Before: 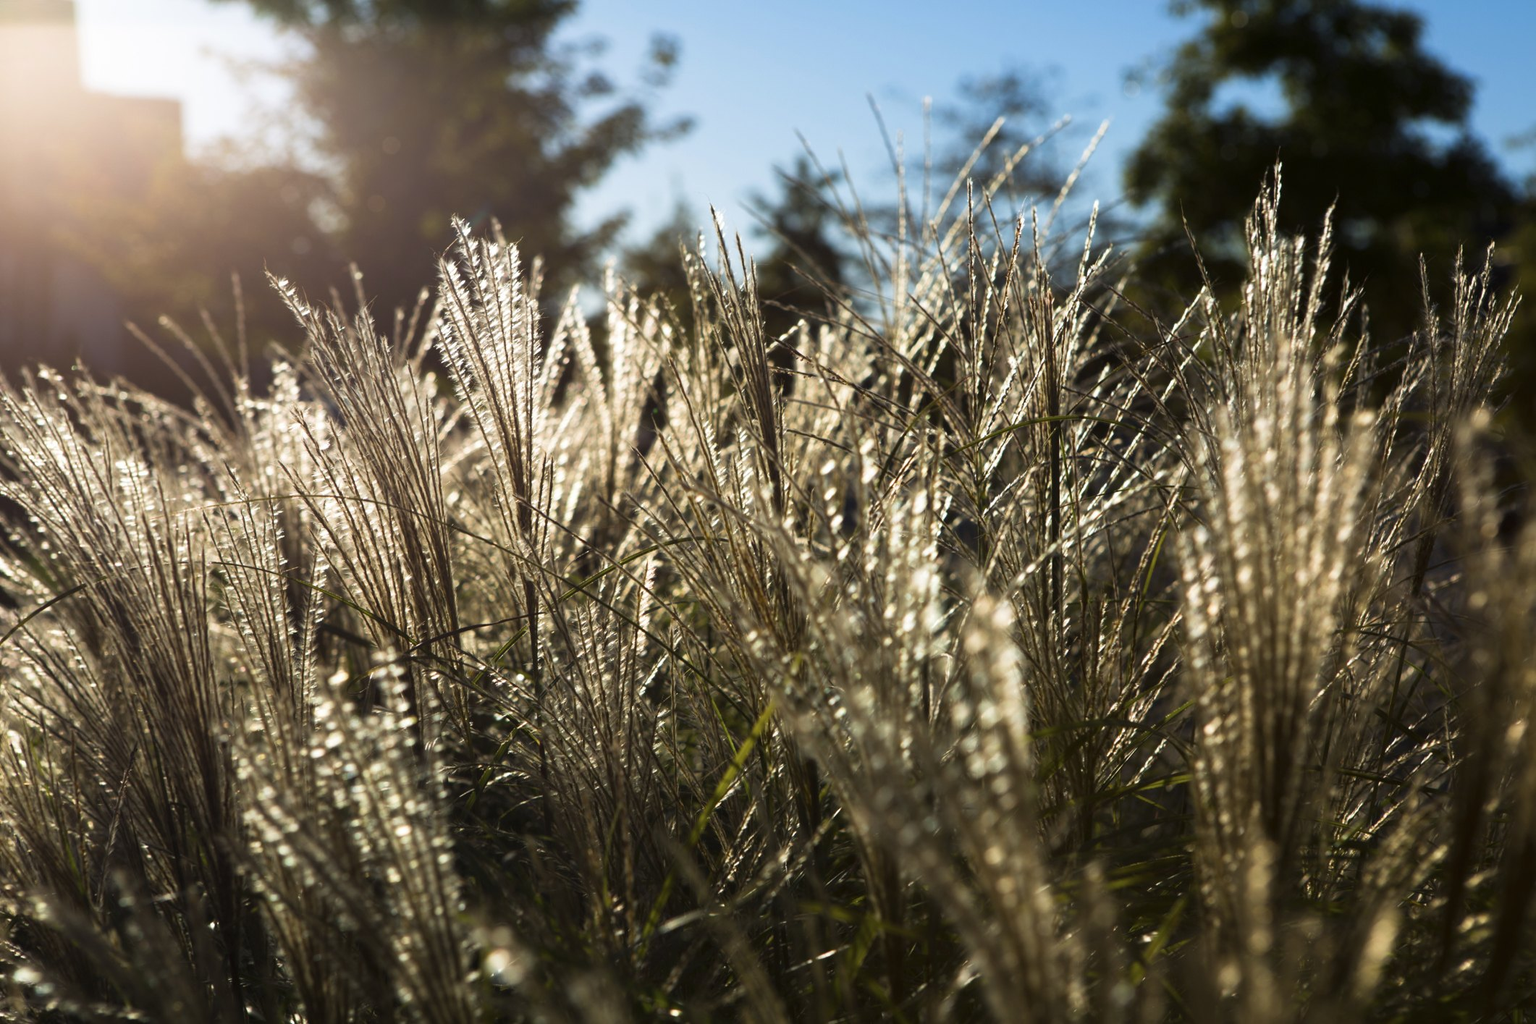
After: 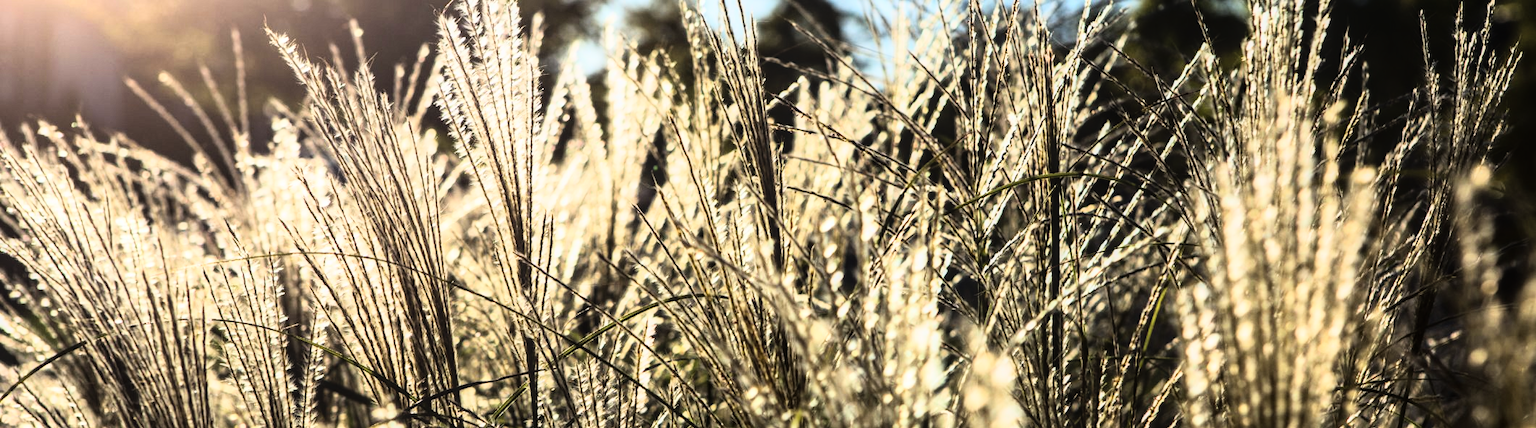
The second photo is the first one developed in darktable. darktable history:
crop and rotate: top 23.84%, bottom 34.294%
rgb curve: curves: ch0 [(0, 0) (0.21, 0.15) (0.24, 0.21) (0.5, 0.75) (0.75, 0.96) (0.89, 0.99) (1, 1)]; ch1 [(0, 0.02) (0.21, 0.13) (0.25, 0.2) (0.5, 0.67) (0.75, 0.9) (0.89, 0.97) (1, 1)]; ch2 [(0, 0.02) (0.21, 0.13) (0.25, 0.2) (0.5, 0.67) (0.75, 0.9) (0.89, 0.97) (1, 1)], compensate middle gray true
local contrast: detail 117%
